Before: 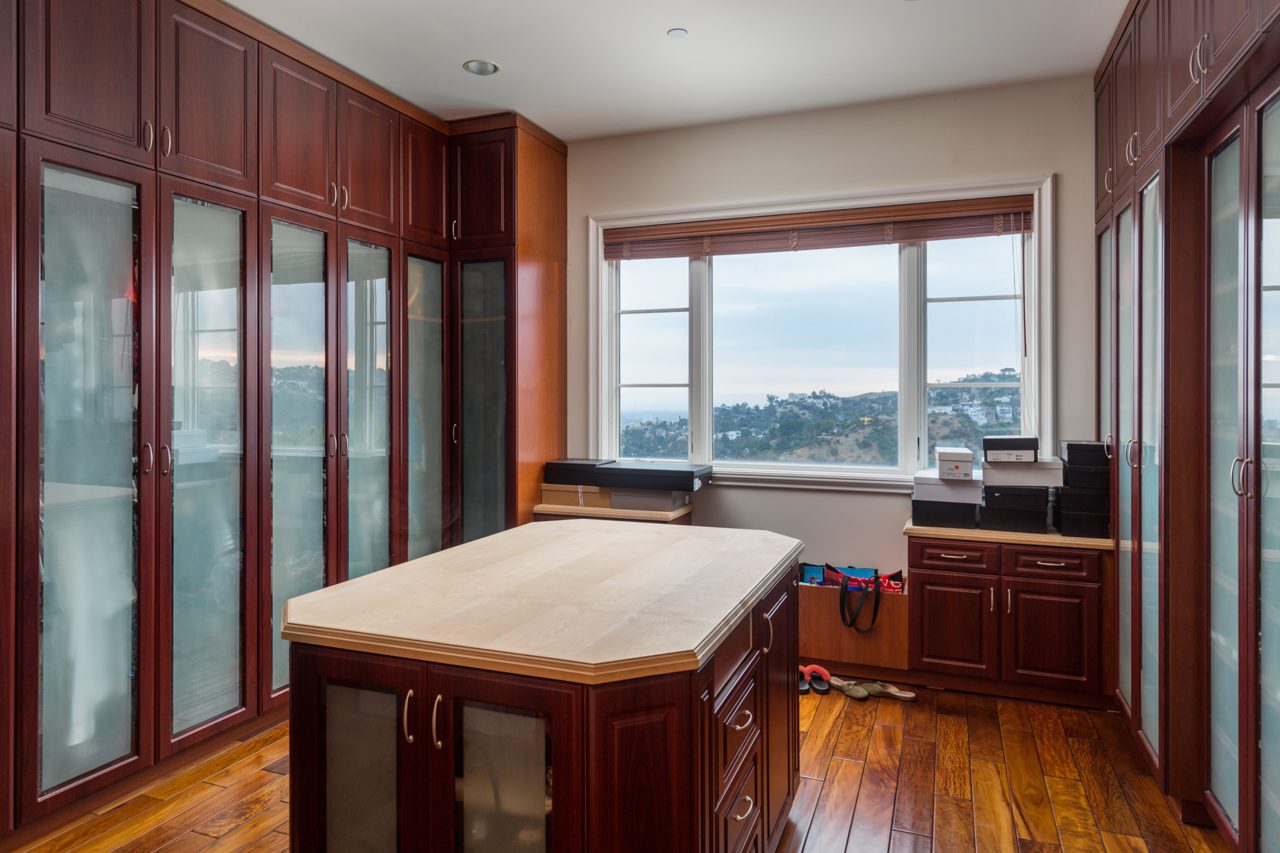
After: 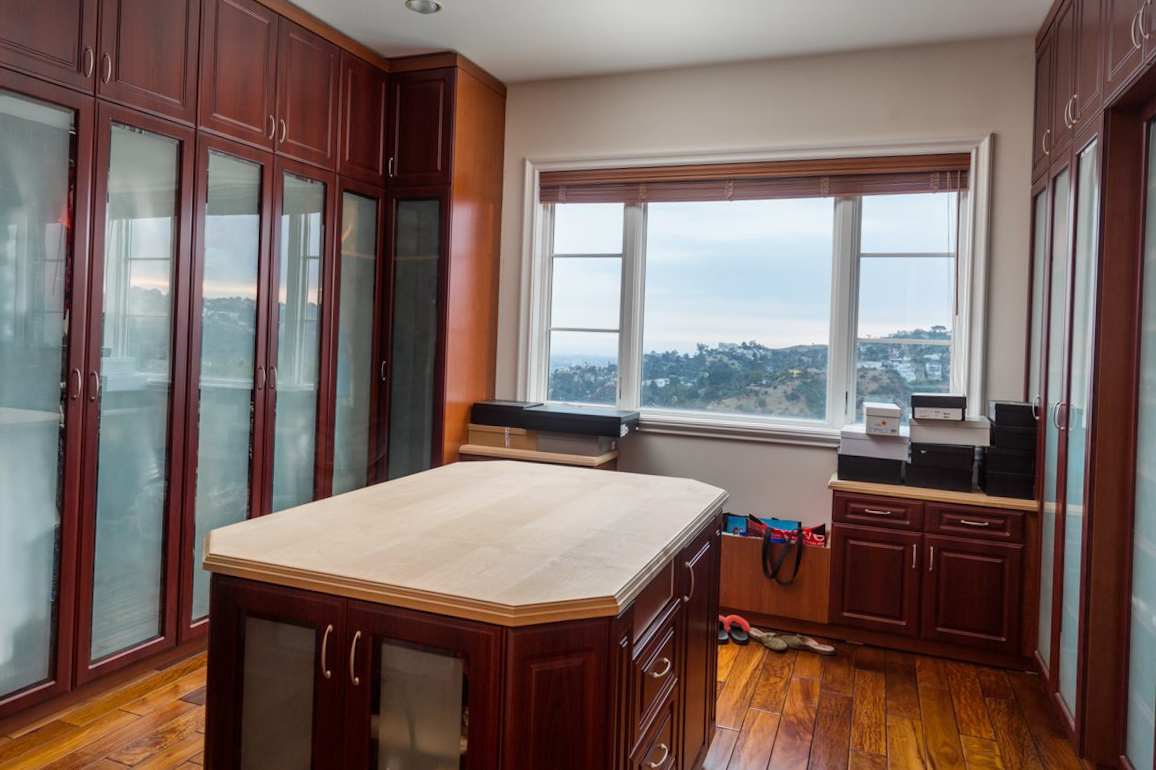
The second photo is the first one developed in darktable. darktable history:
crop and rotate: angle -2.13°, left 3.108%, top 4.226%, right 1.546%, bottom 0.445%
